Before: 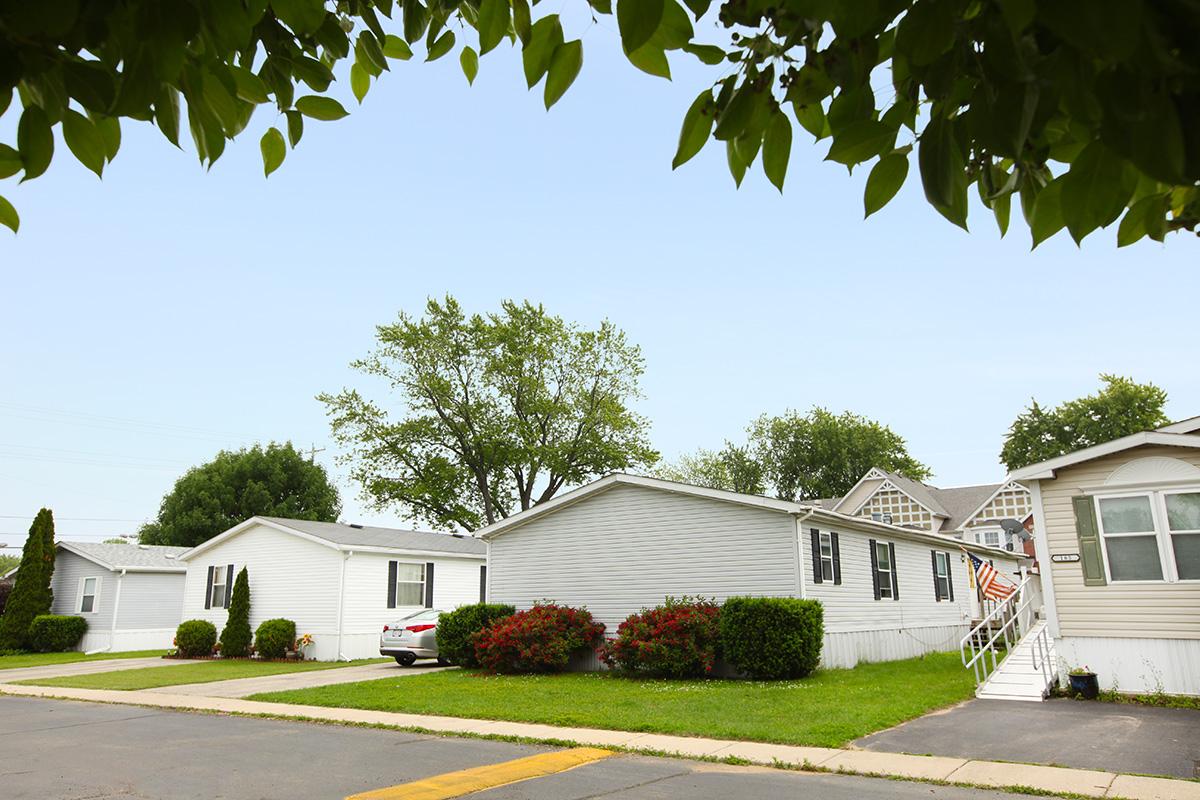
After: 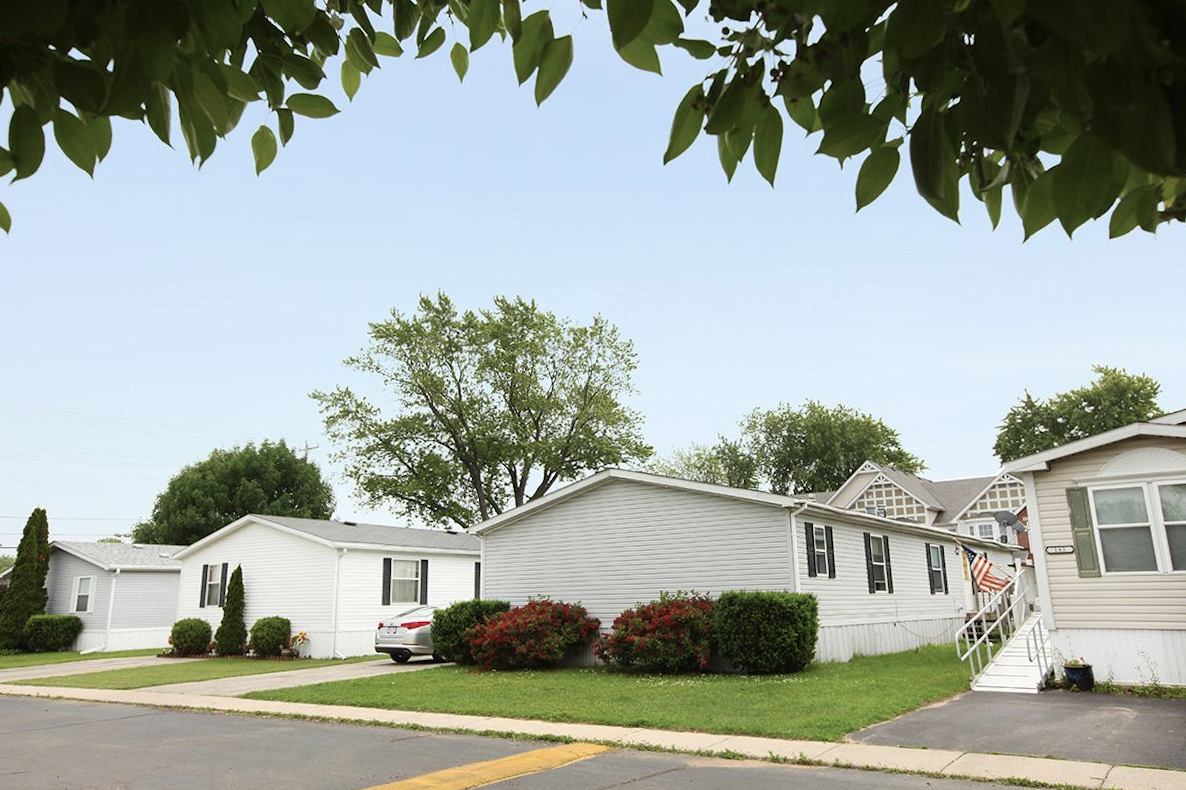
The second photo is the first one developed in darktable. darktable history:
rotate and perspective: rotation -0.45°, automatic cropping original format, crop left 0.008, crop right 0.992, crop top 0.012, crop bottom 0.988
color balance: input saturation 80.07%
